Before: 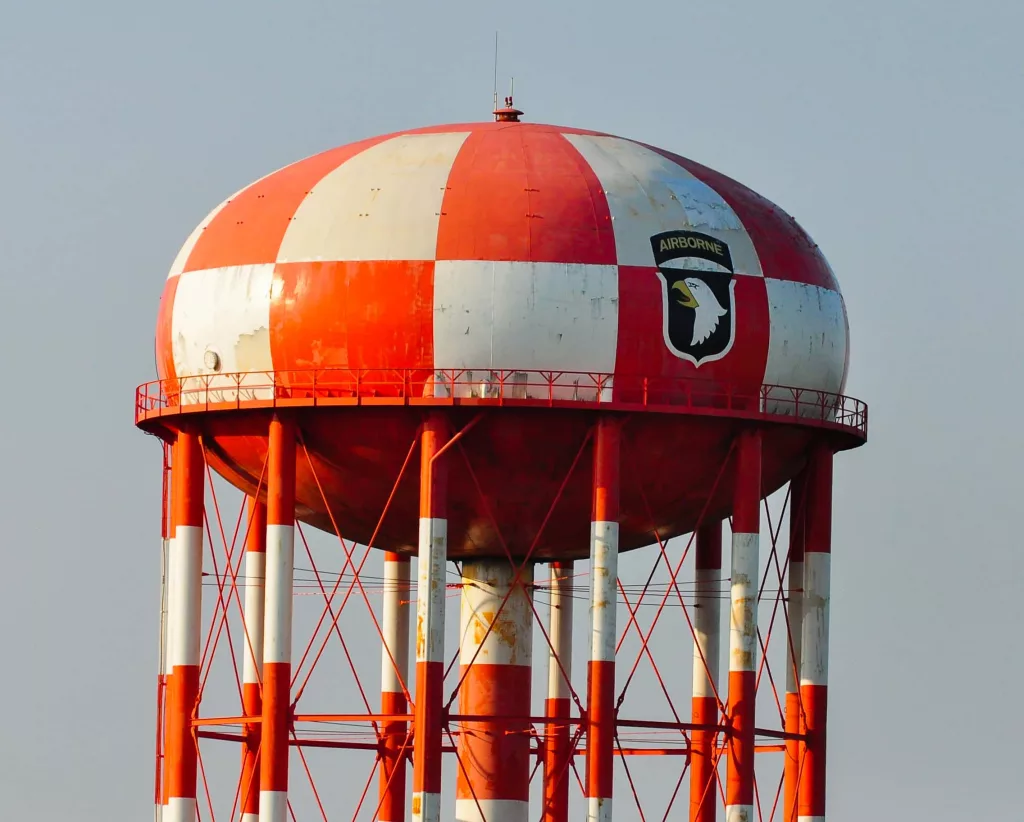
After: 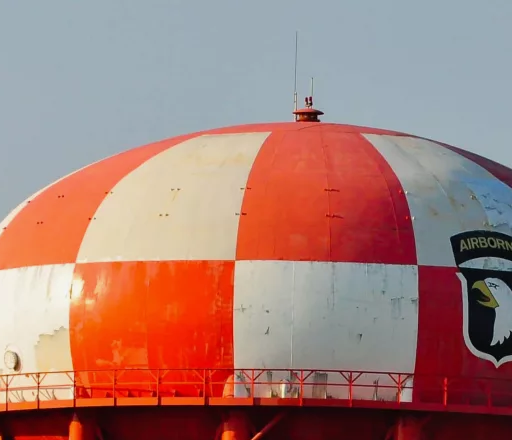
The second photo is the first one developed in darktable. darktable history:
exposure: exposure -0.116 EV, compensate exposure bias true, compensate highlight preservation false
crop: left 19.556%, right 30.401%, bottom 46.458%
